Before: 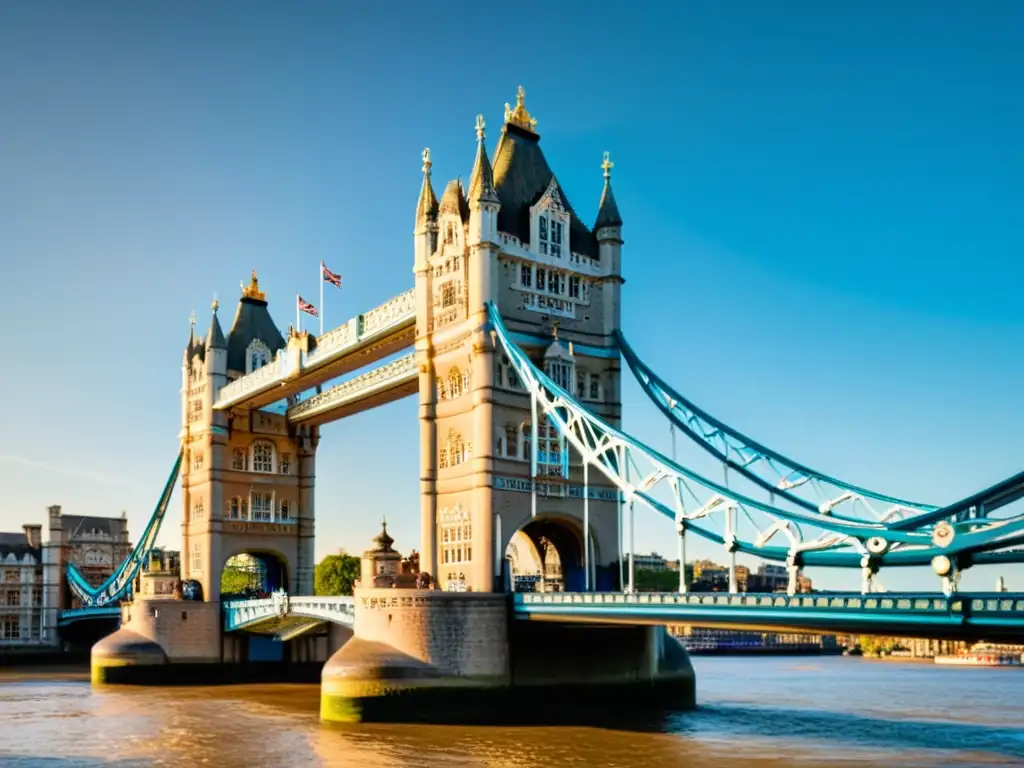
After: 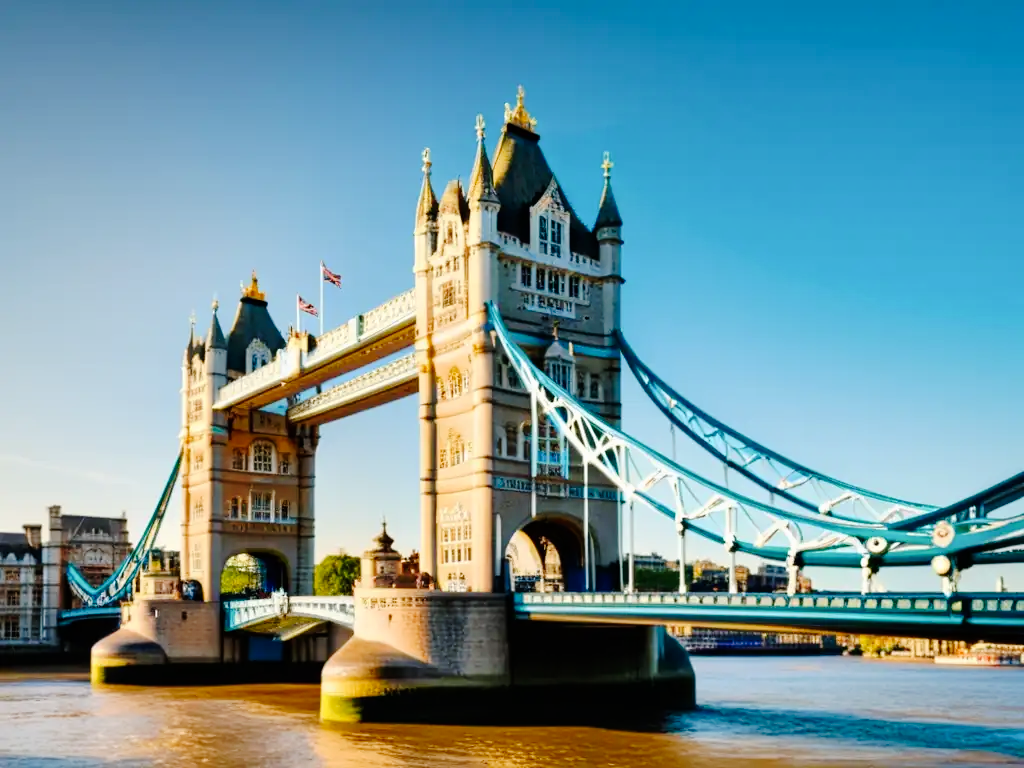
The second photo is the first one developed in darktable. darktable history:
tone curve: curves: ch0 [(0, 0) (0.081, 0.044) (0.185, 0.145) (0.283, 0.273) (0.405, 0.449) (0.495, 0.554) (0.686, 0.743) (0.826, 0.853) (0.978, 0.988)]; ch1 [(0, 0) (0.147, 0.166) (0.321, 0.362) (0.371, 0.402) (0.423, 0.426) (0.479, 0.472) (0.505, 0.497) (0.521, 0.506) (0.551, 0.546) (0.586, 0.571) (0.625, 0.638) (0.68, 0.715) (1, 1)]; ch2 [(0, 0) (0.346, 0.378) (0.404, 0.427) (0.502, 0.498) (0.531, 0.517) (0.547, 0.526) (0.582, 0.571) (0.629, 0.626) (0.717, 0.678) (1, 1)], preserve colors none
